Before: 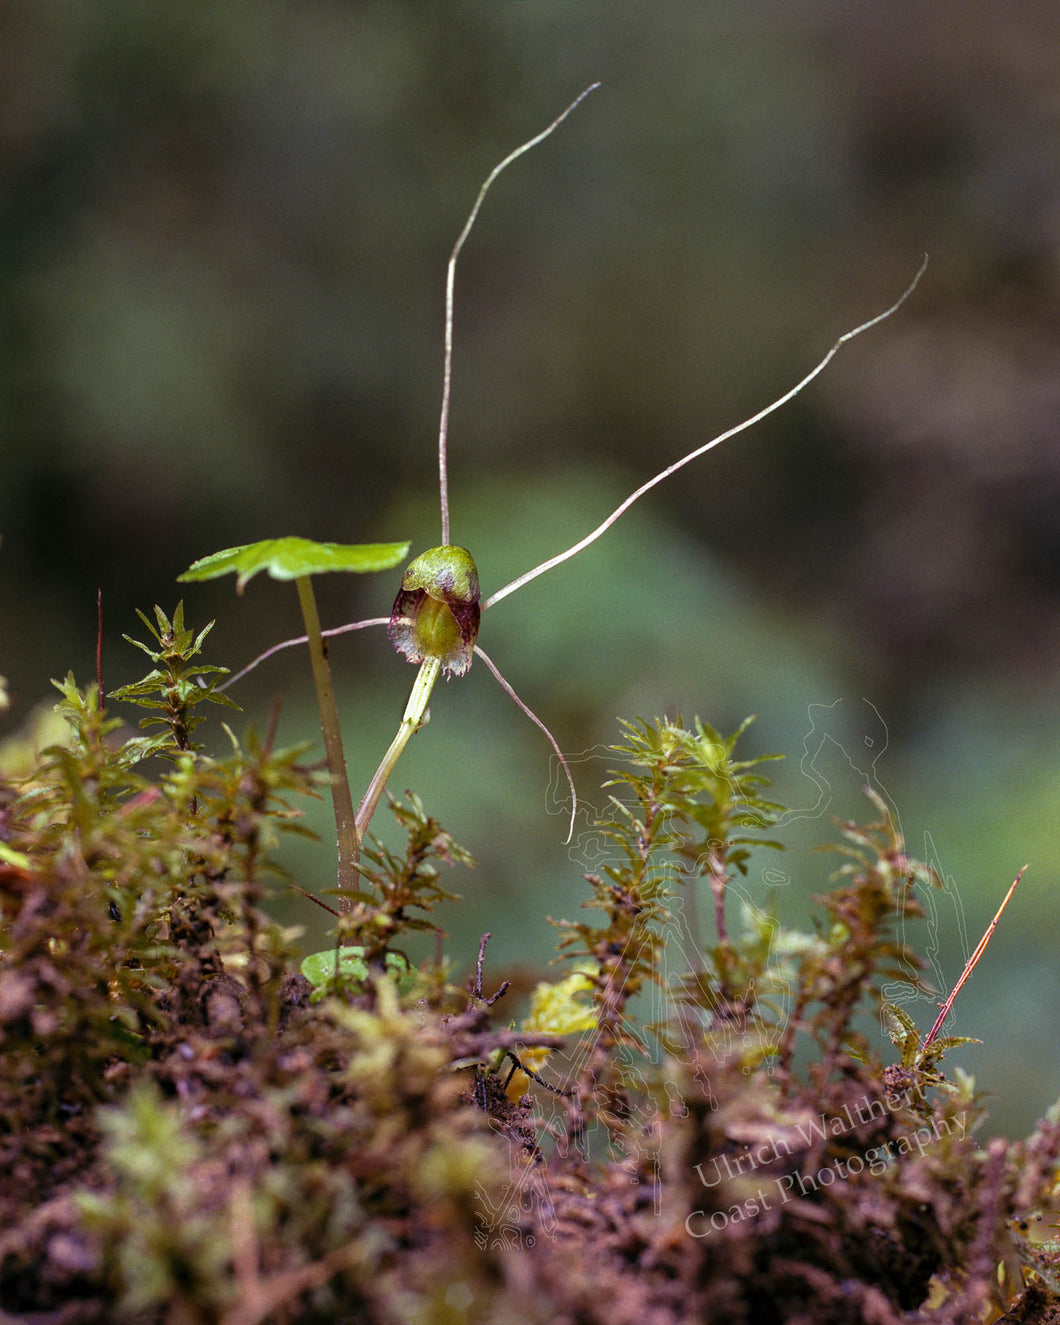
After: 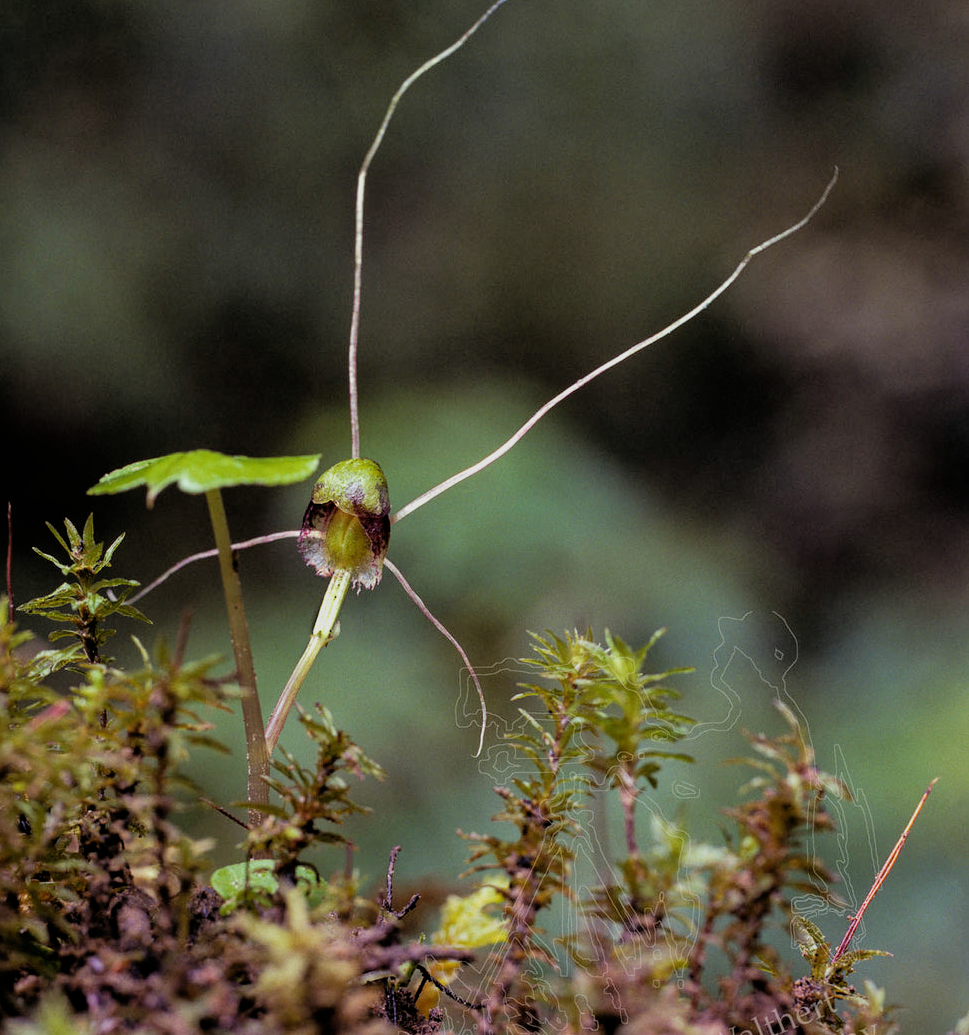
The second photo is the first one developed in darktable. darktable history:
filmic rgb: black relative exposure -7.72 EV, white relative exposure 4.37 EV, threshold 5.99 EV, hardness 3.76, latitude 49.64%, contrast 1.1, add noise in highlights 0.002, preserve chrominance max RGB, color science v3 (2019), use custom middle-gray values true, contrast in highlights soft, enable highlight reconstruction true
crop: left 8.509%, top 6.606%, bottom 15.274%
